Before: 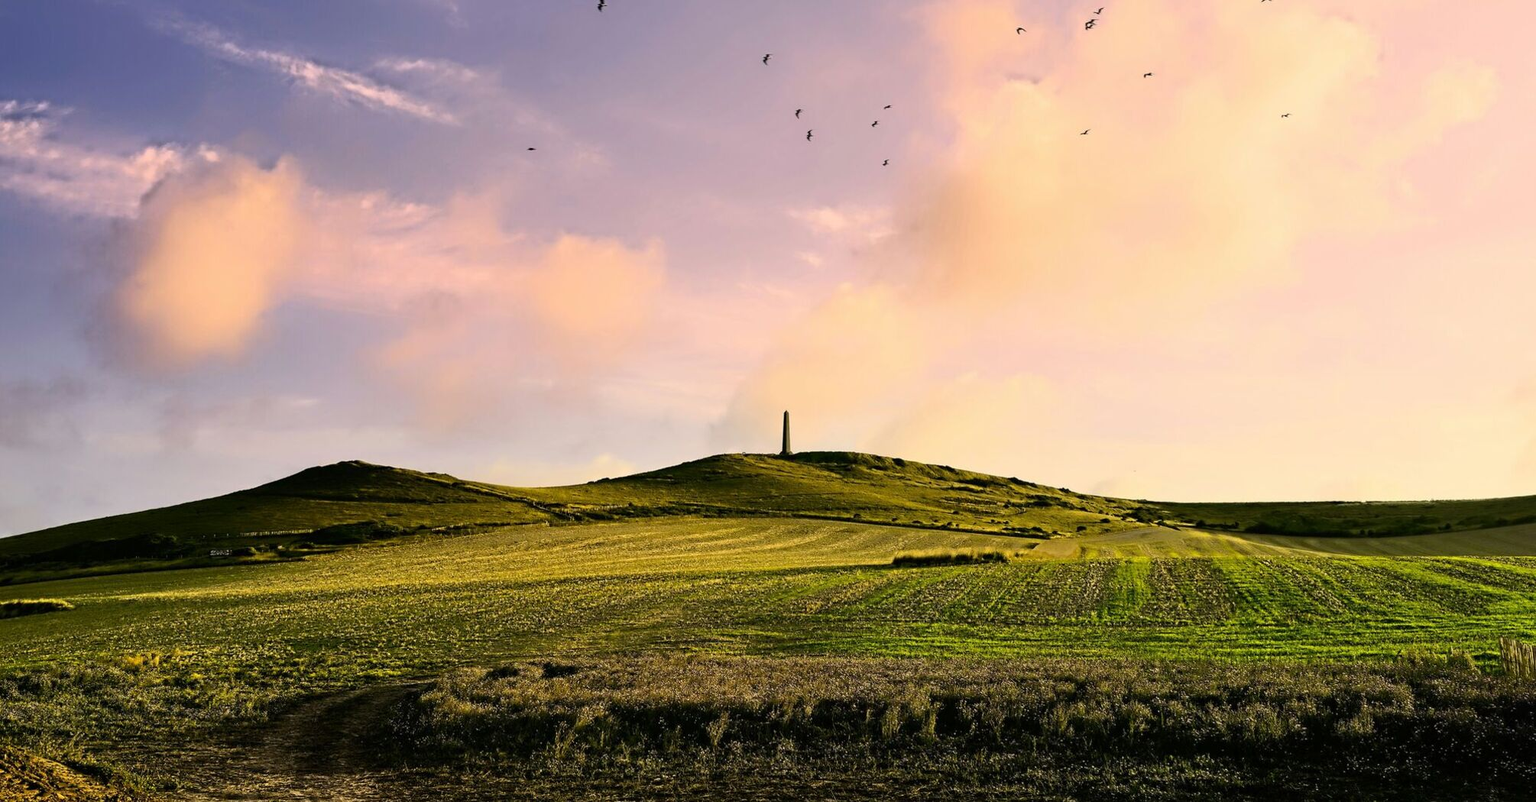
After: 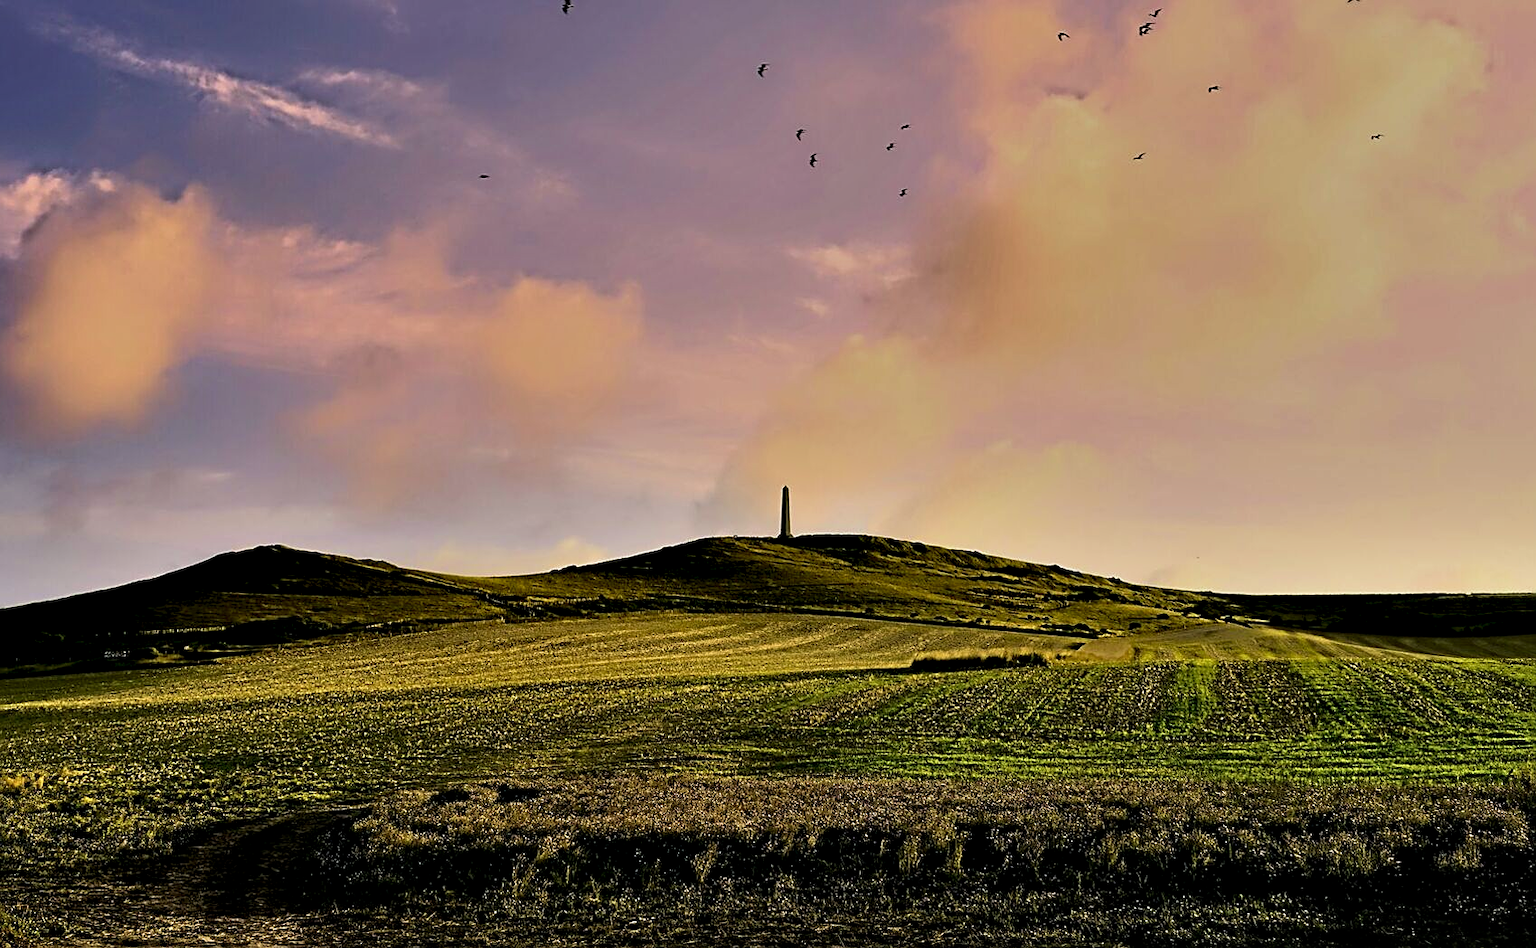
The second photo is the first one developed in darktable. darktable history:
sharpen: on, module defaults
shadows and highlights: shadows 5.7, soften with gaussian
crop: left 7.993%, right 7.431%
levels: mode automatic
contrast equalizer: octaves 7, y [[0.6 ×6], [0.55 ×6], [0 ×6], [0 ×6], [0 ×6]]
exposure: black level correction 0, exposure -0.847 EV, compensate exposure bias true, compensate highlight preservation false
velvia: on, module defaults
